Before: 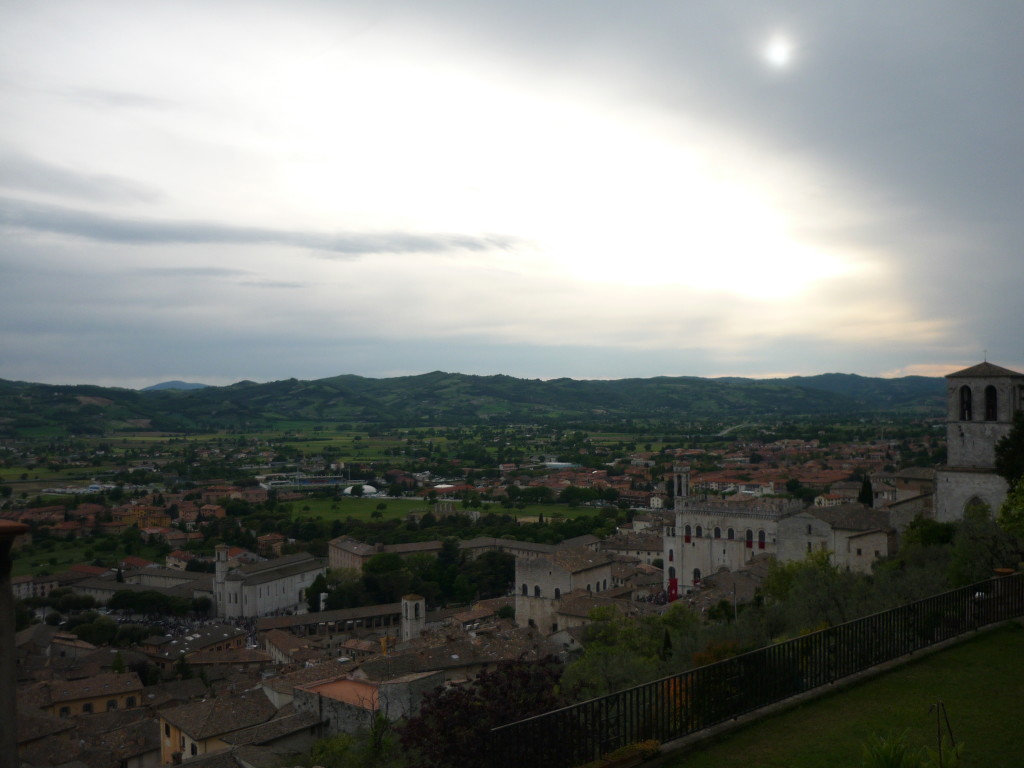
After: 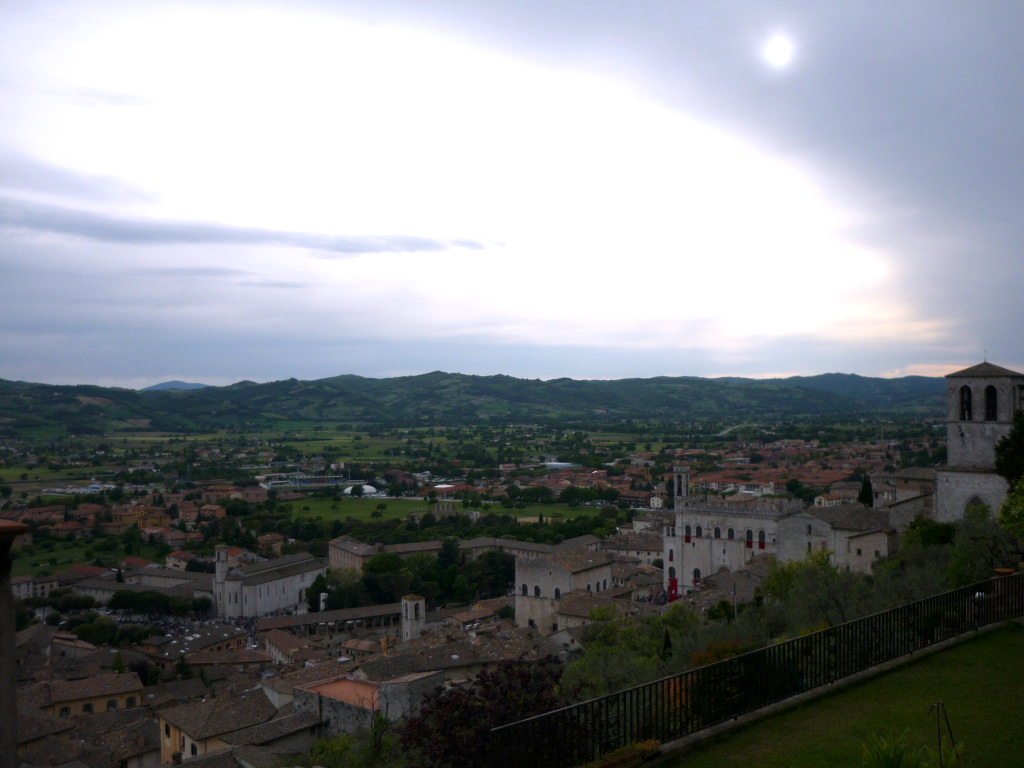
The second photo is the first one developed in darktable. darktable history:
white balance: red 1.004, blue 1.096
exposure: black level correction 0.001, exposure 0.3 EV, compensate highlight preservation false
